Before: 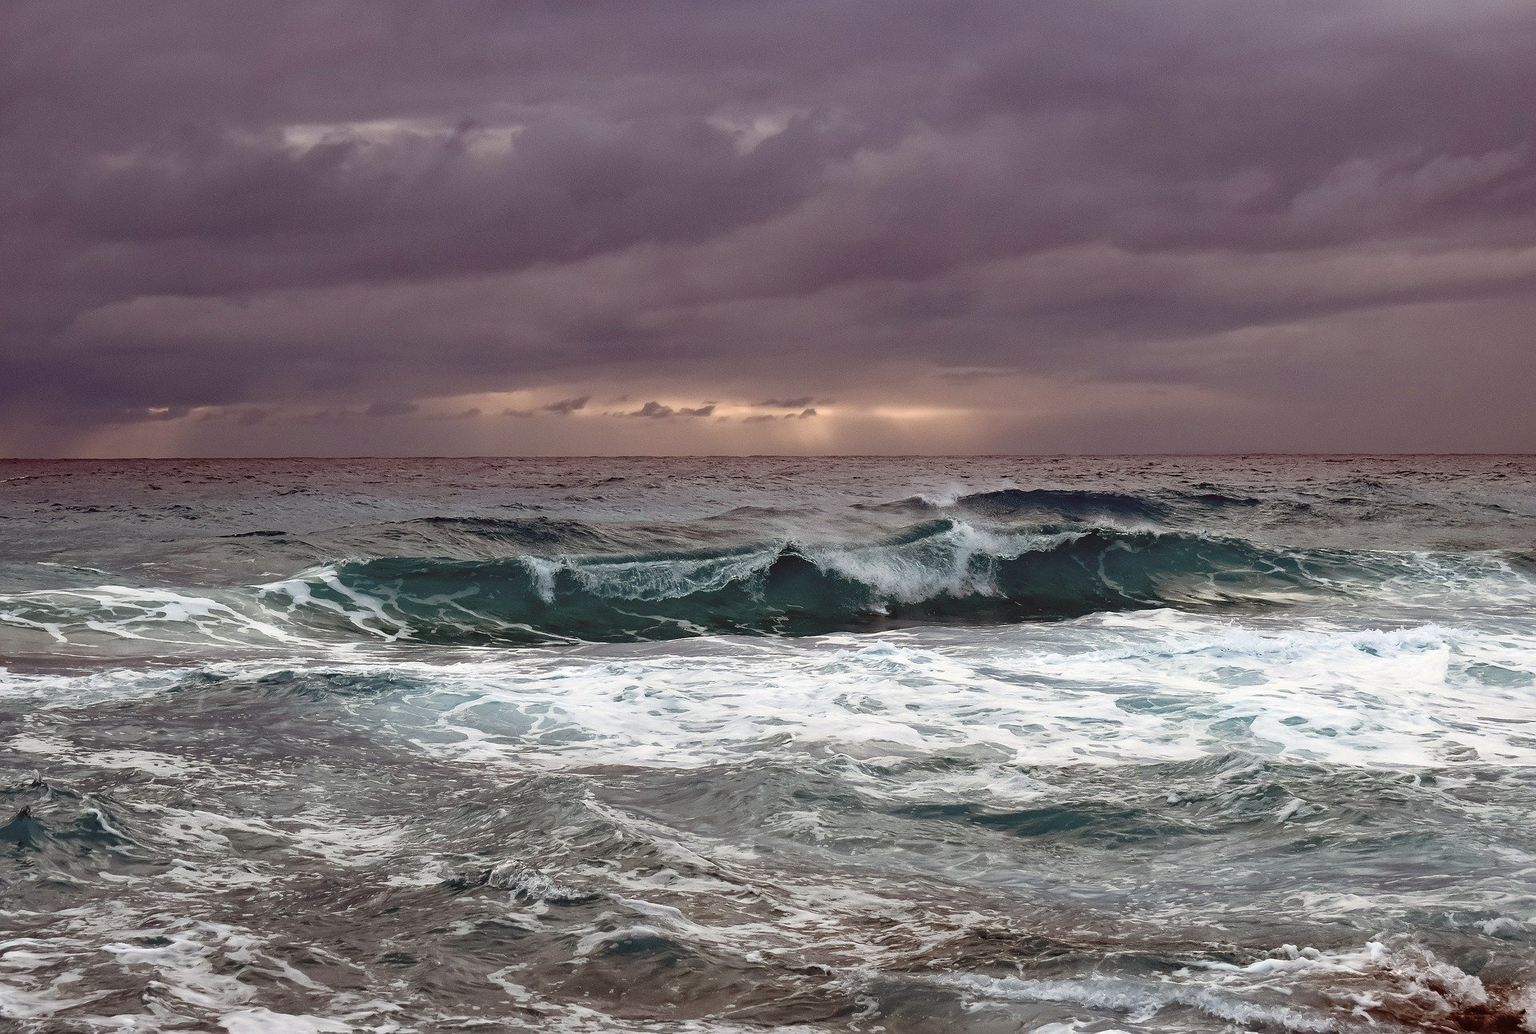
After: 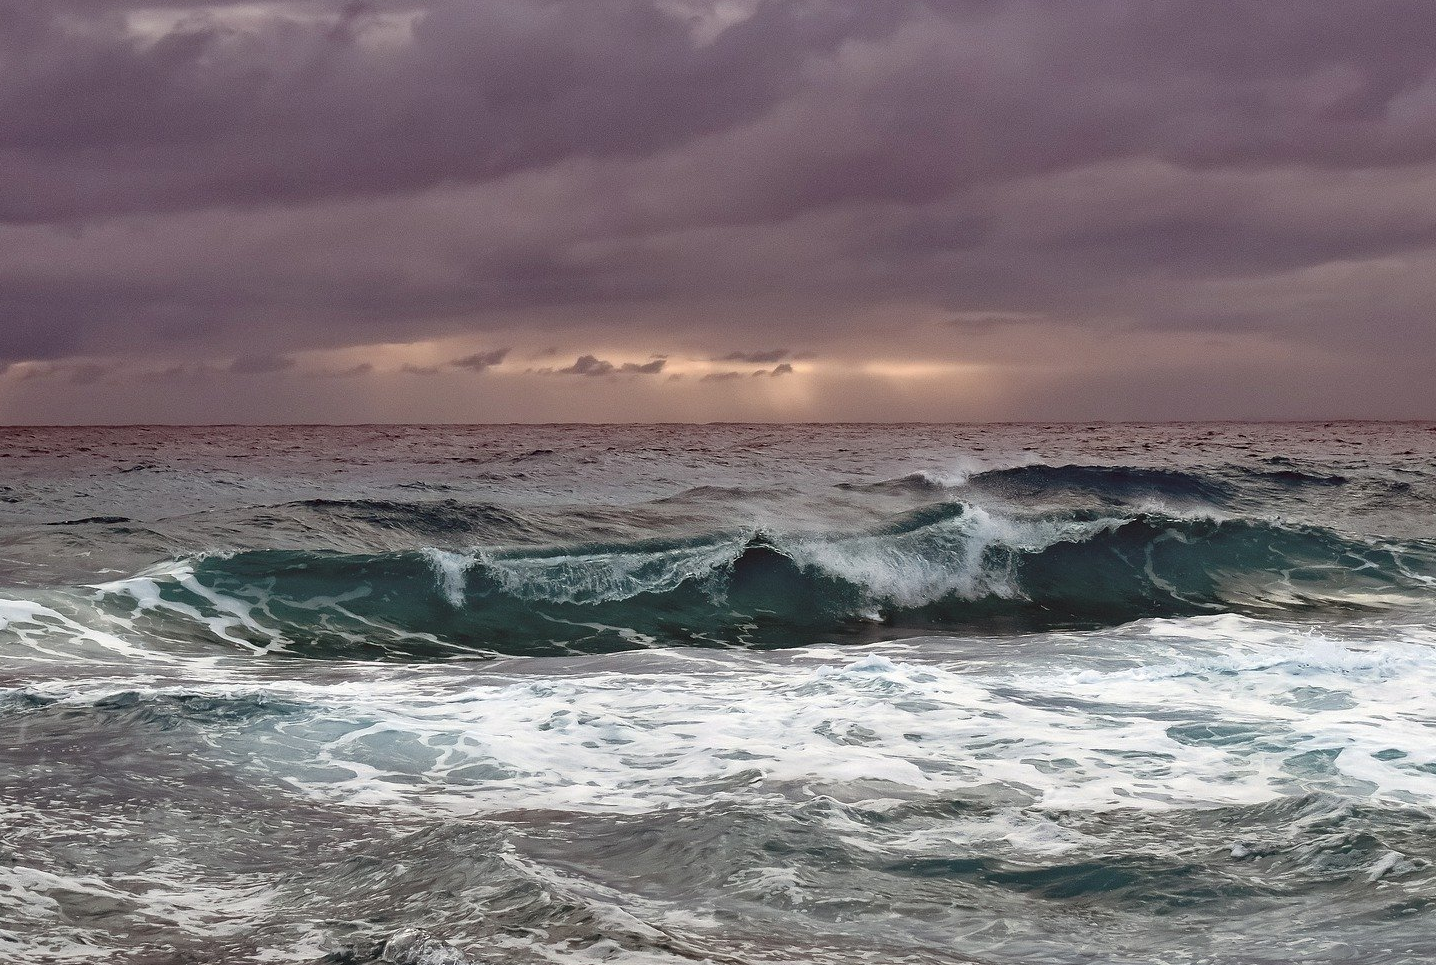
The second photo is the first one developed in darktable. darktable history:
shadows and highlights: shadows 60.63, soften with gaussian
crop and rotate: left 11.884%, top 11.43%, right 13.319%, bottom 13.863%
